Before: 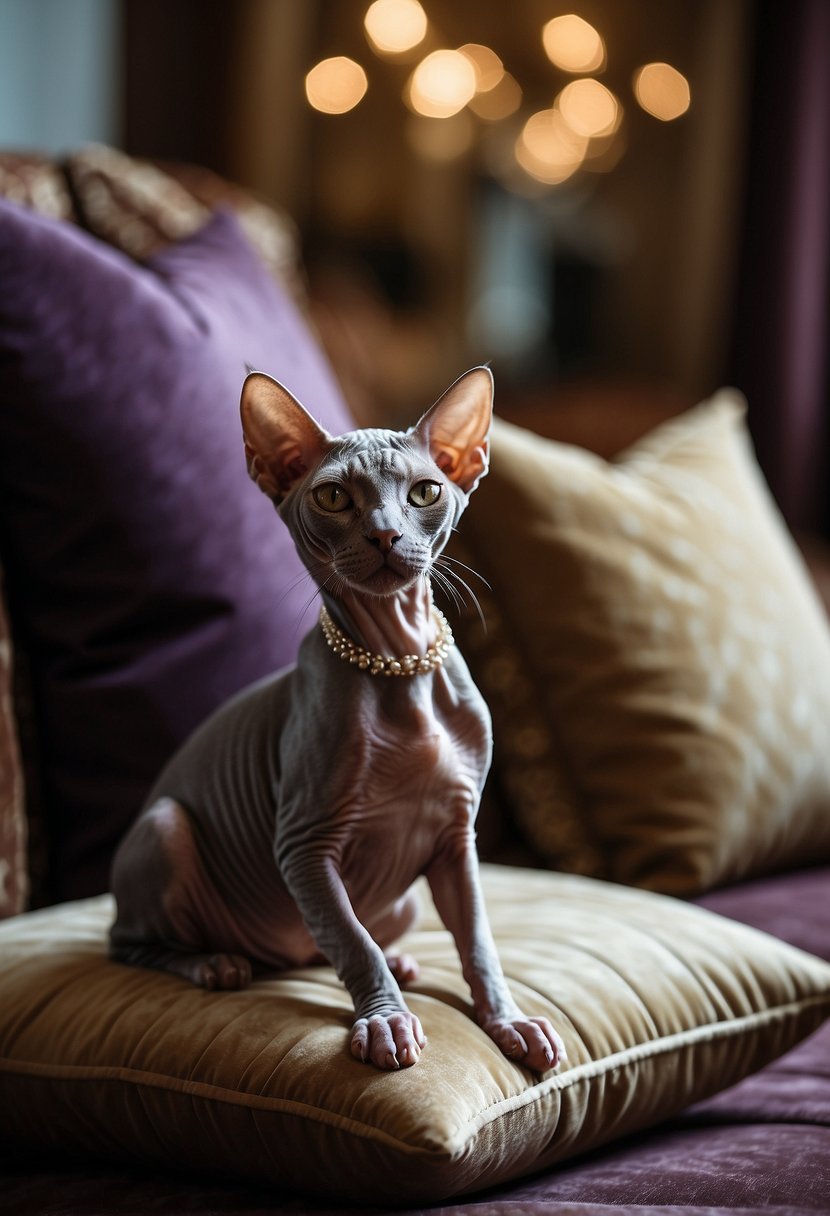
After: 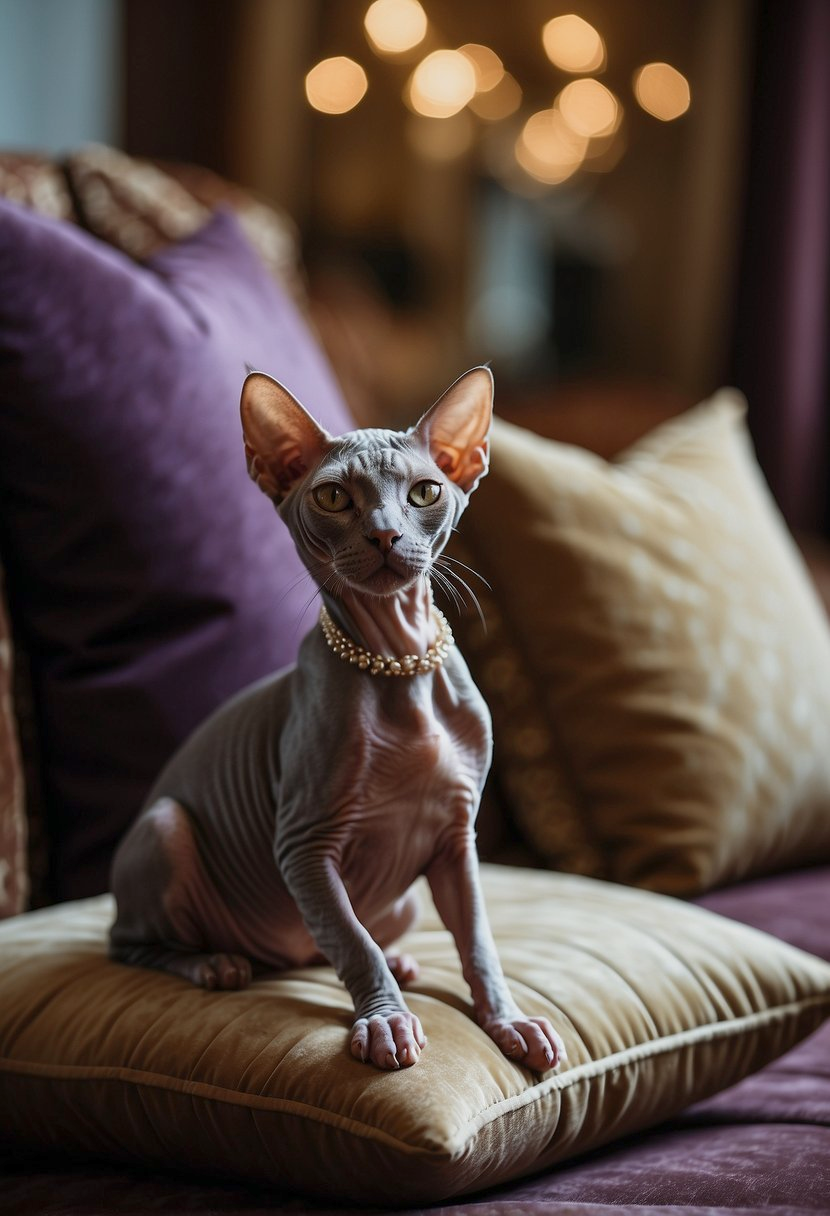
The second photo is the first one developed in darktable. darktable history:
color balance rgb: contrast -10%
white balance: emerald 1
